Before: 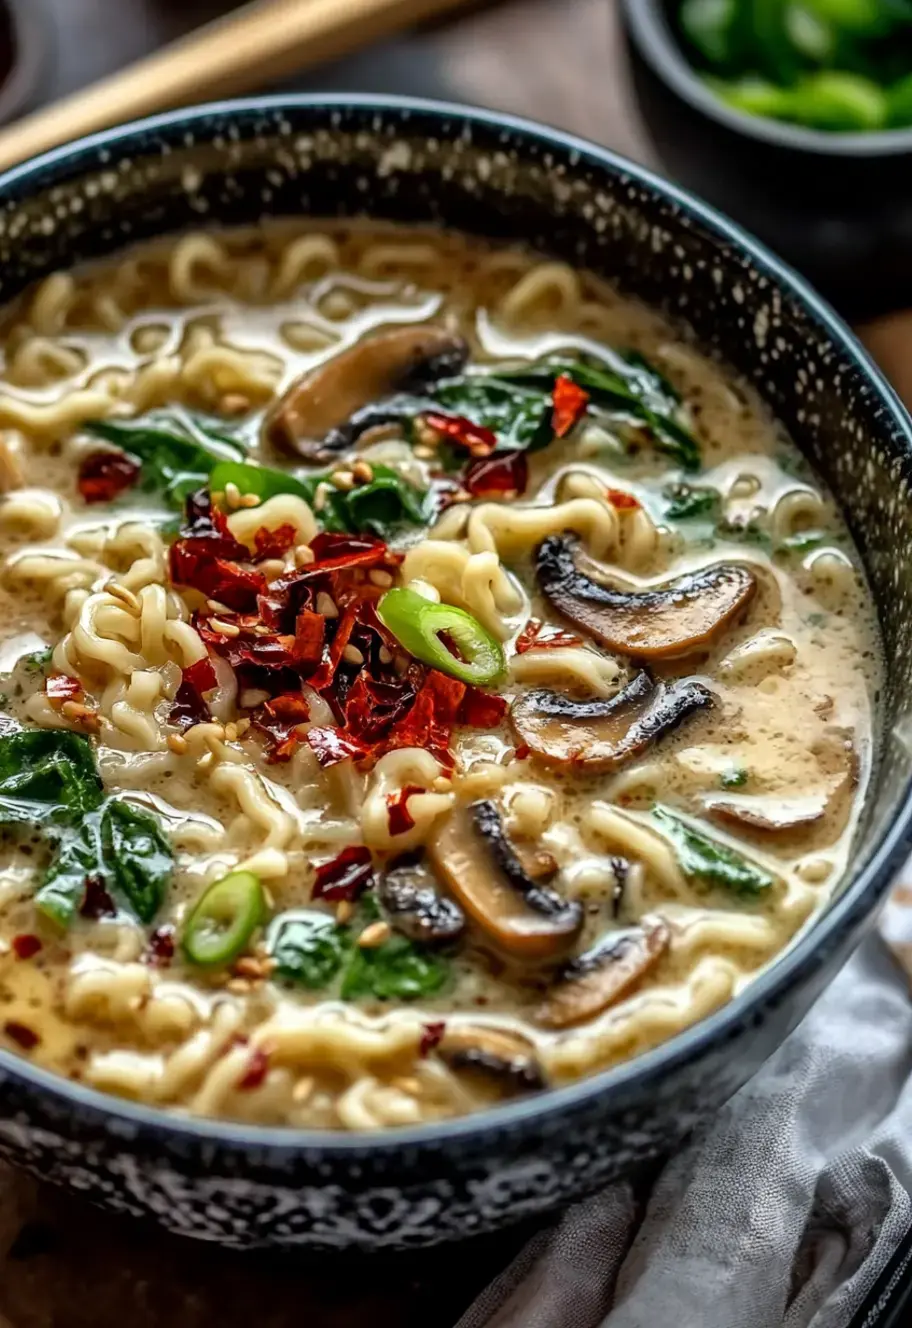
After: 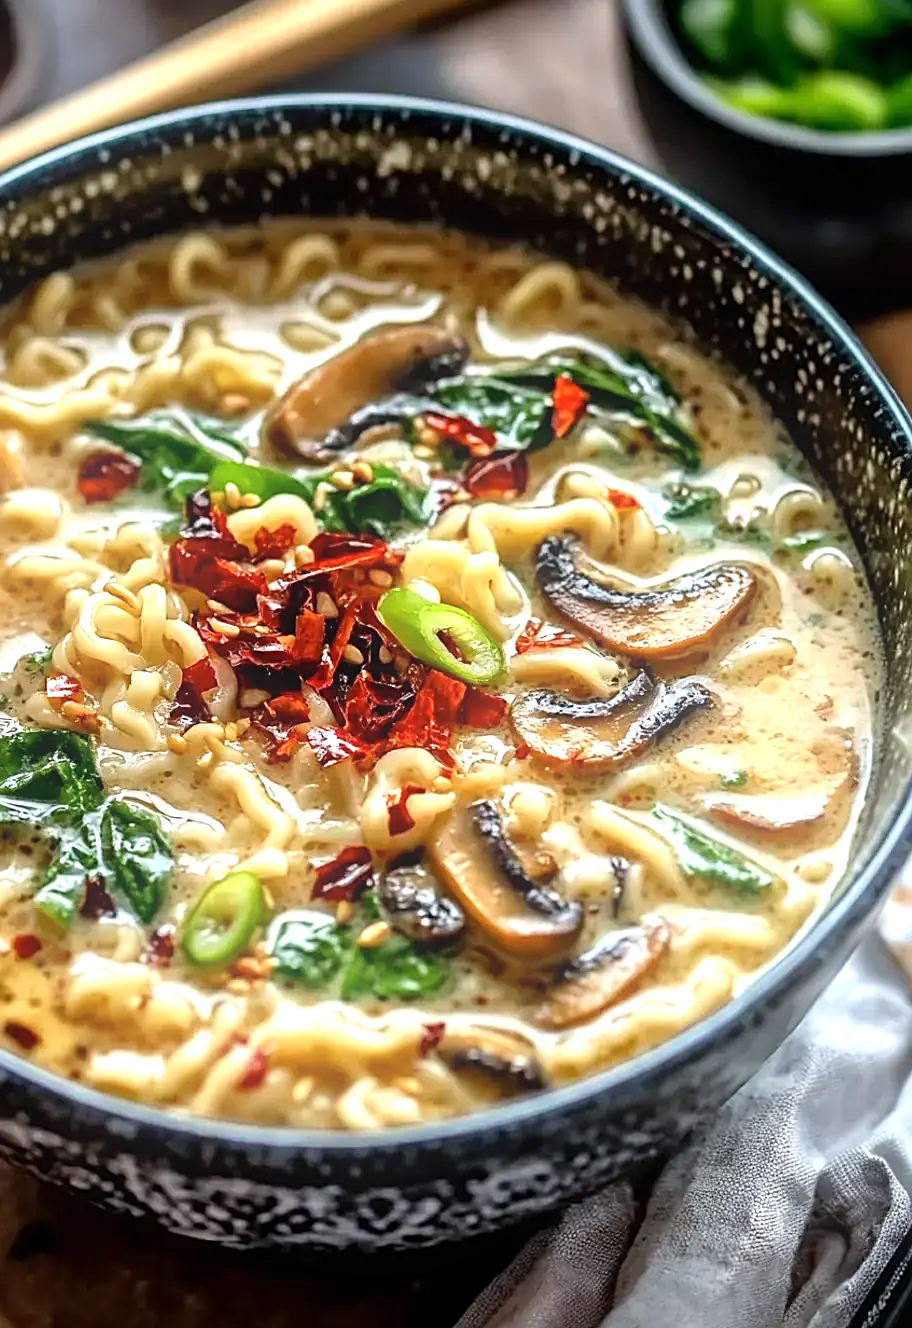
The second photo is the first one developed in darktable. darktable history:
exposure: exposure 0.6 EV, compensate highlight preservation false
bloom: size 13.65%, threshold 98.39%, strength 4.82%
sharpen: on, module defaults
